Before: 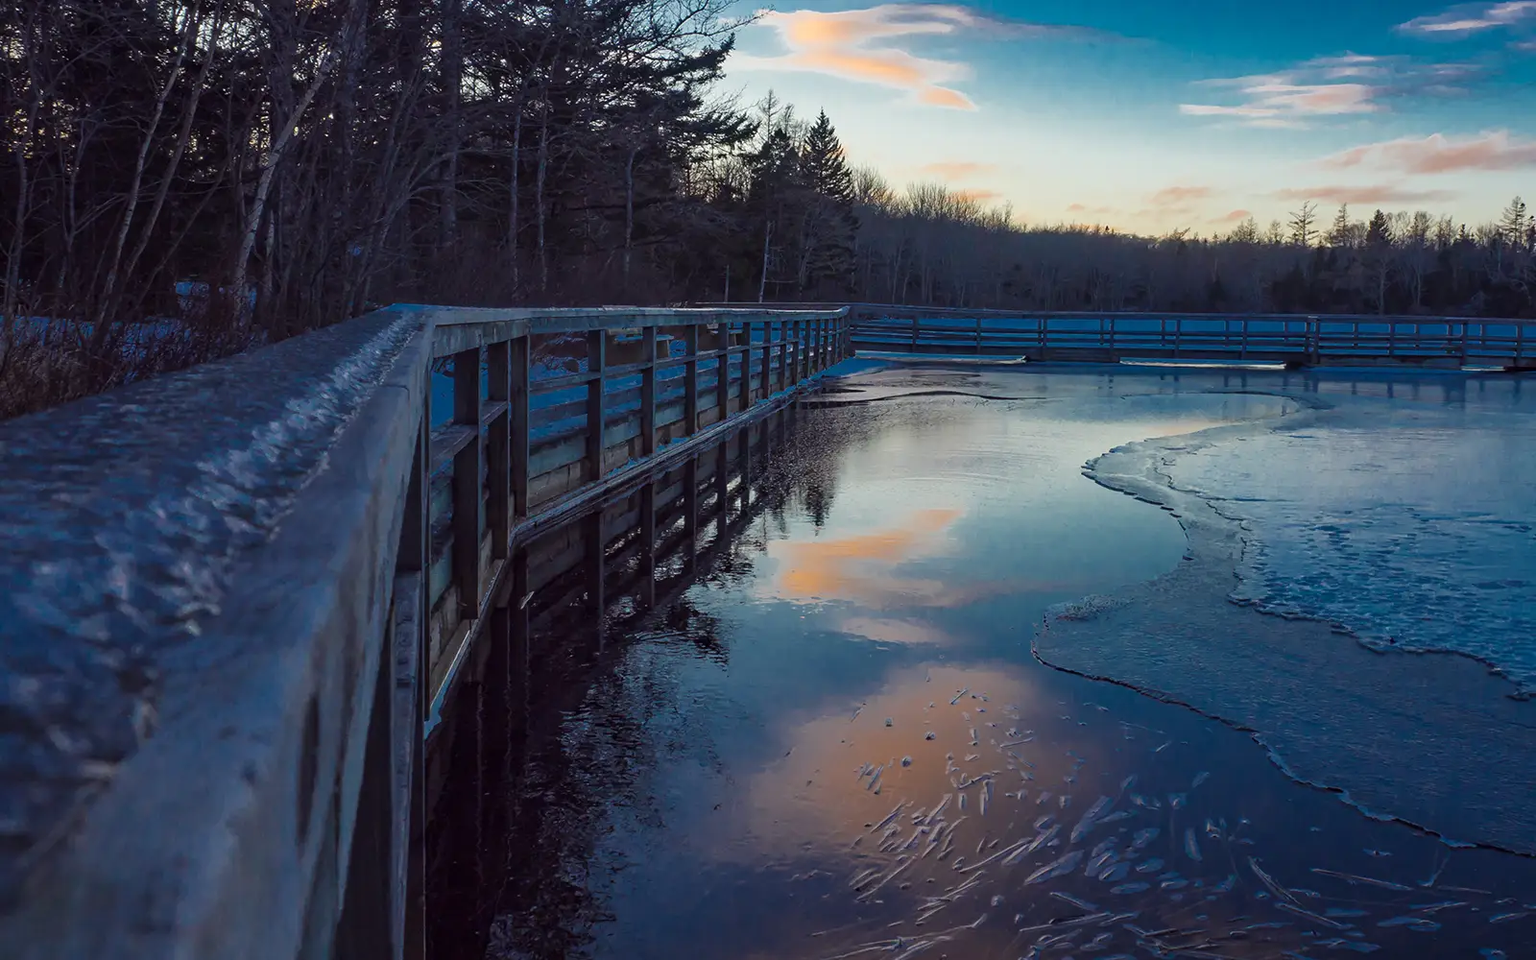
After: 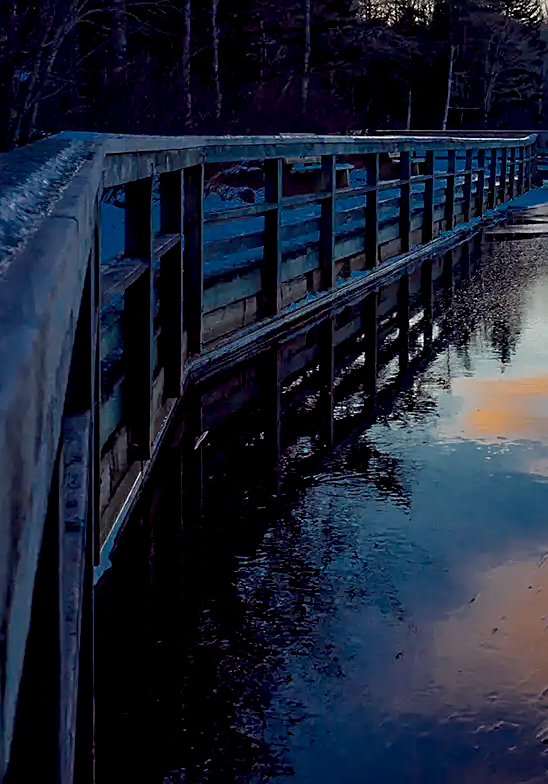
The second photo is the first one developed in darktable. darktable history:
crop and rotate: left 21.801%, top 18.576%, right 43.898%, bottom 2.974%
sharpen: on, module defaults
exposure: black level correction 0.016, exposure -0.005 EV, compensate exposure bias true, compensate highlight preservation false
